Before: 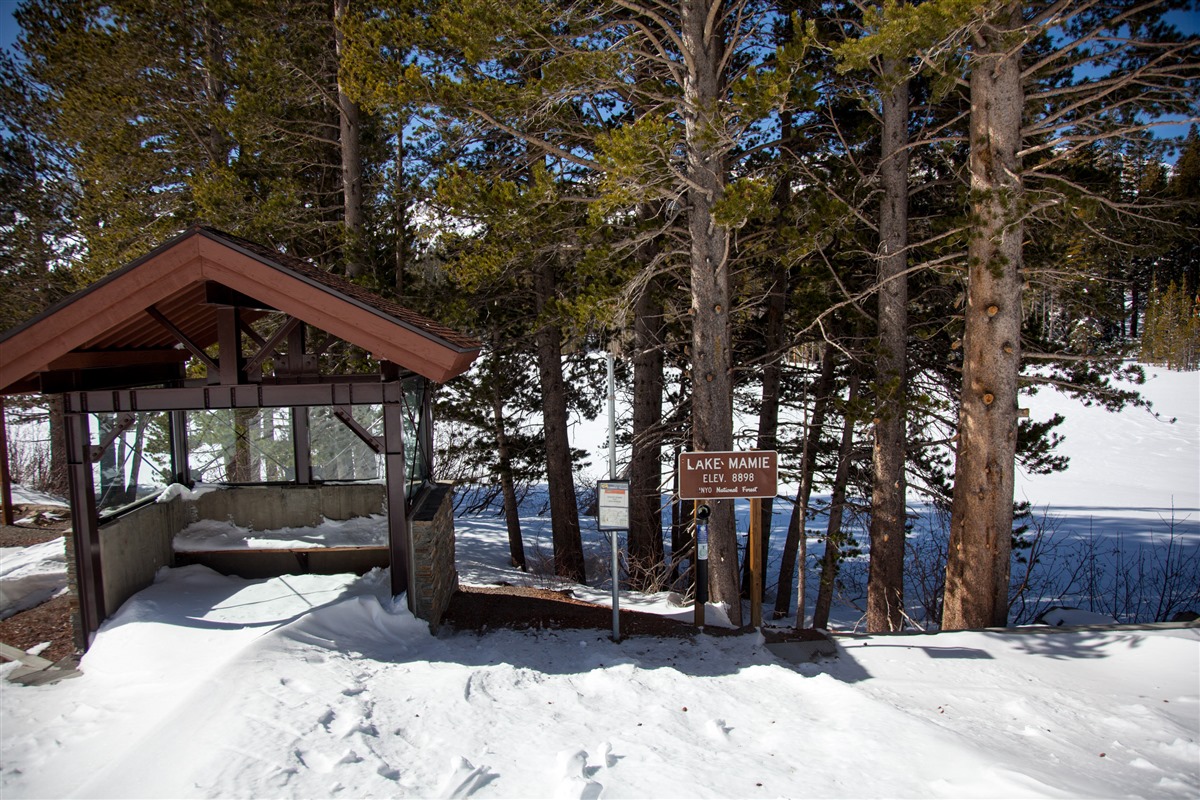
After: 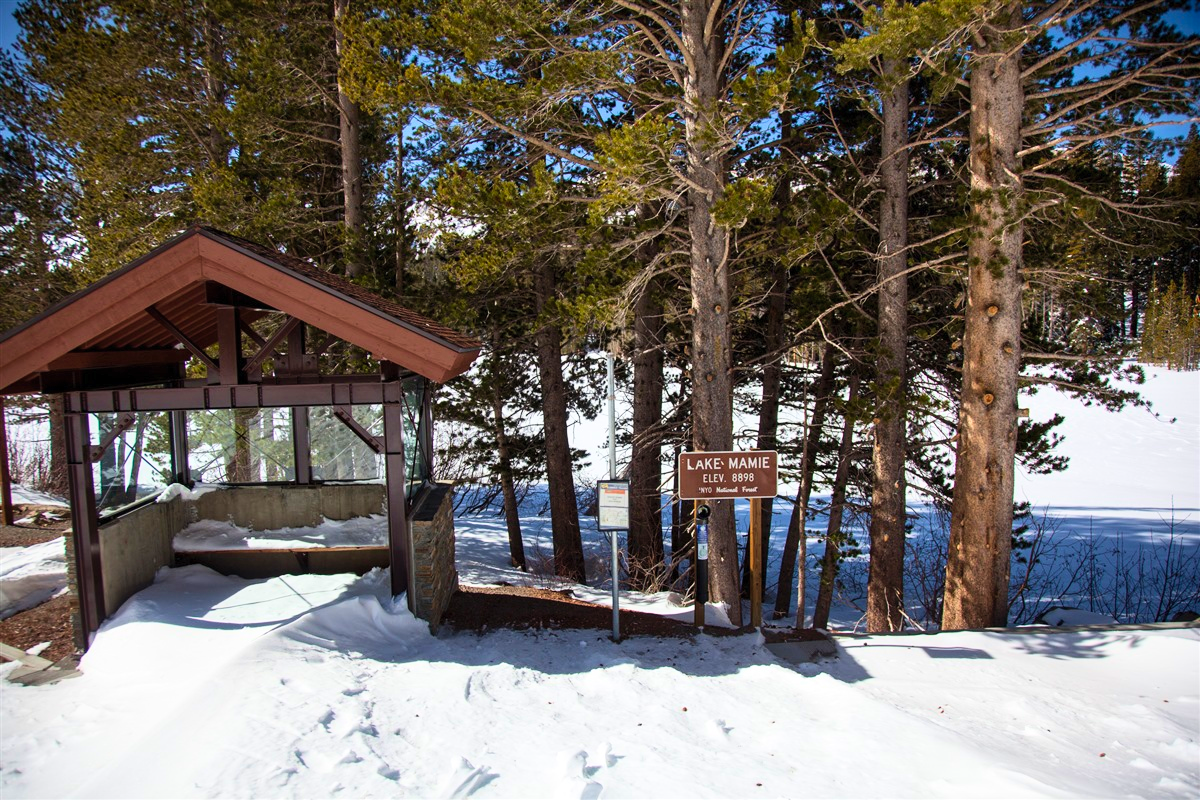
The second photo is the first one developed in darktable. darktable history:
contrast brightness saturation: contrast 0.198, brightness 0.166, saturation 0.219
velvia: on, module defaults
